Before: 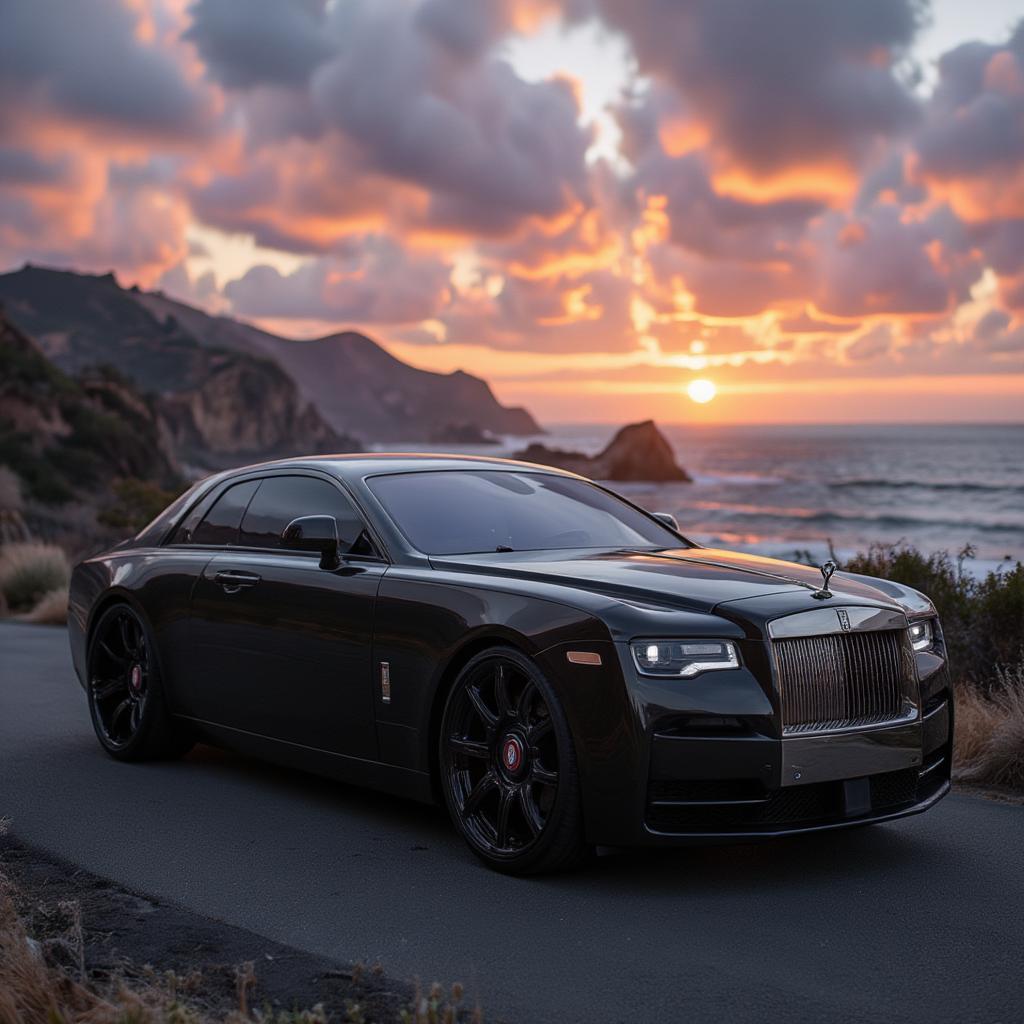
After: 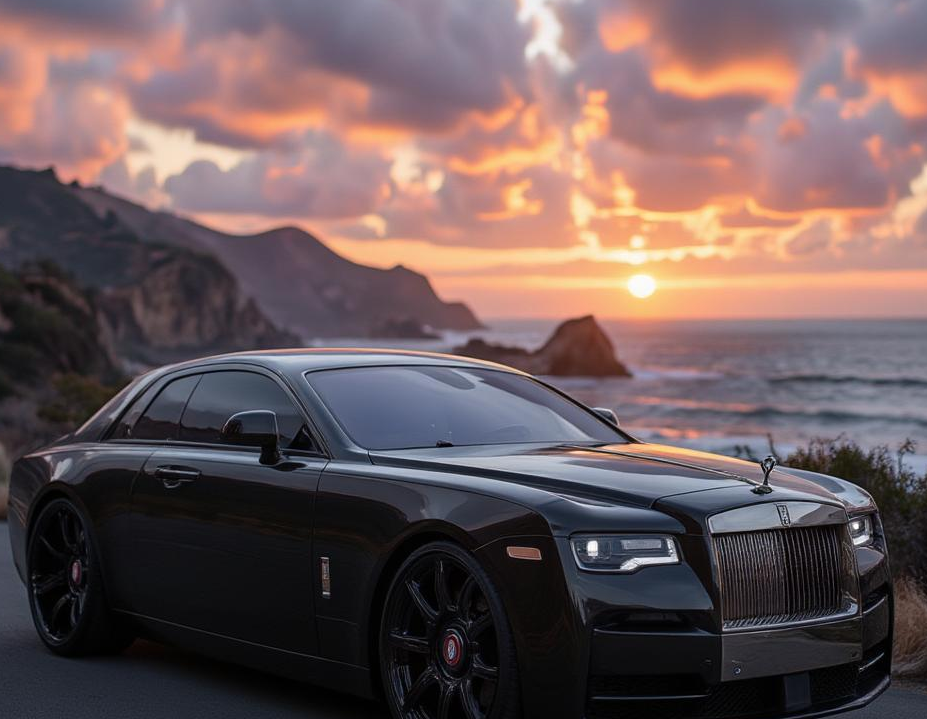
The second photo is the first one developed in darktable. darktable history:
crop: left 5.926%, top 10.315%, right 3.539%, bottom 19.436%
